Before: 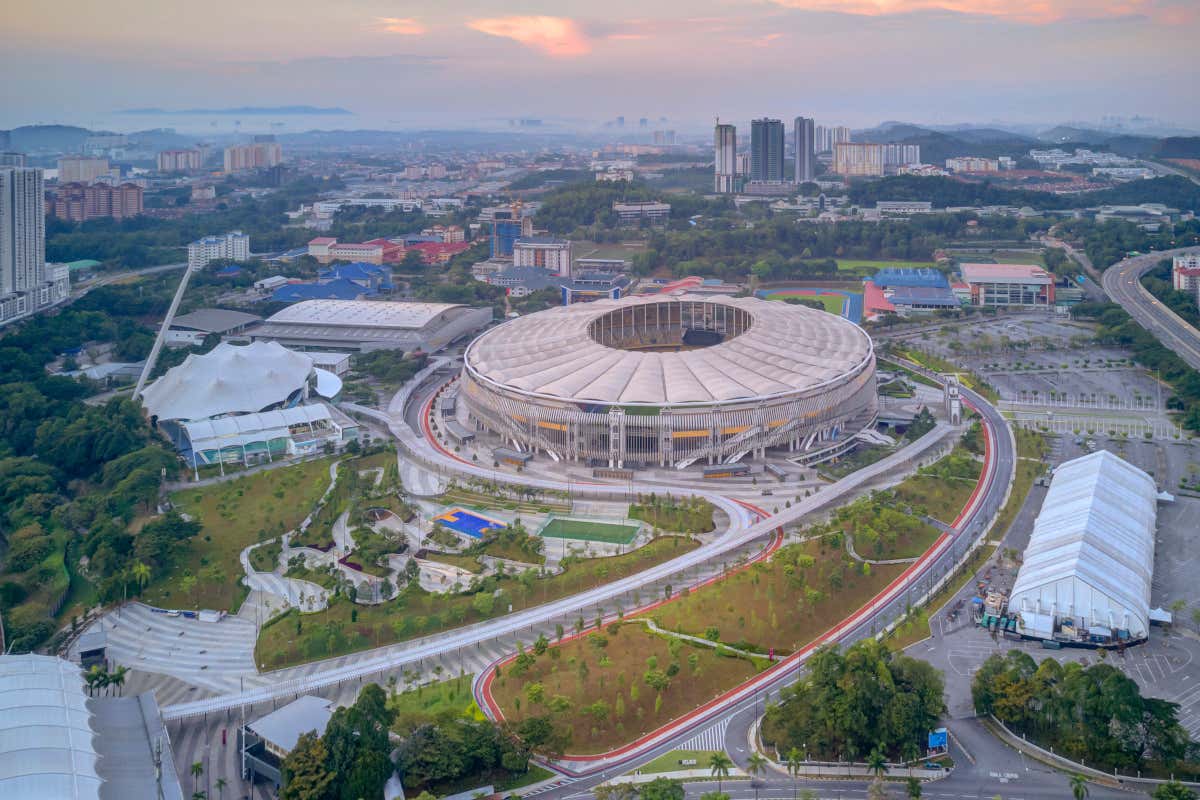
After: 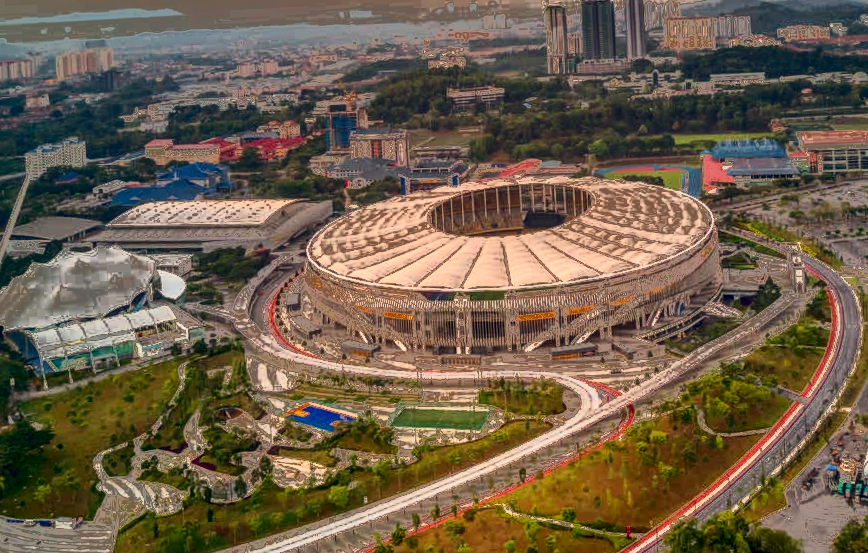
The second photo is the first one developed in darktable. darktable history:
shadows and highlights: shadows 49, highlights -41, soften with gaussian
fill light: exposure -0.73 EV, center 0.69, width 2.2
rotate and perspective: rotation -3°, crop left 0.031, crop right 0.968, crop top 0.07, crop bottom 0.93
crop and rotate: left 11.831%, top 11.346%, right 13.429%, bottom 13.899%
local contrast: highlights 55%, shadows 52%, detail 130%, midtone range 0.452
white balance: red 1.138, green 0.996, blue 0.812
contrast brightness saturation: contrast 0.22, brightness -0.19, saturation 0.24
